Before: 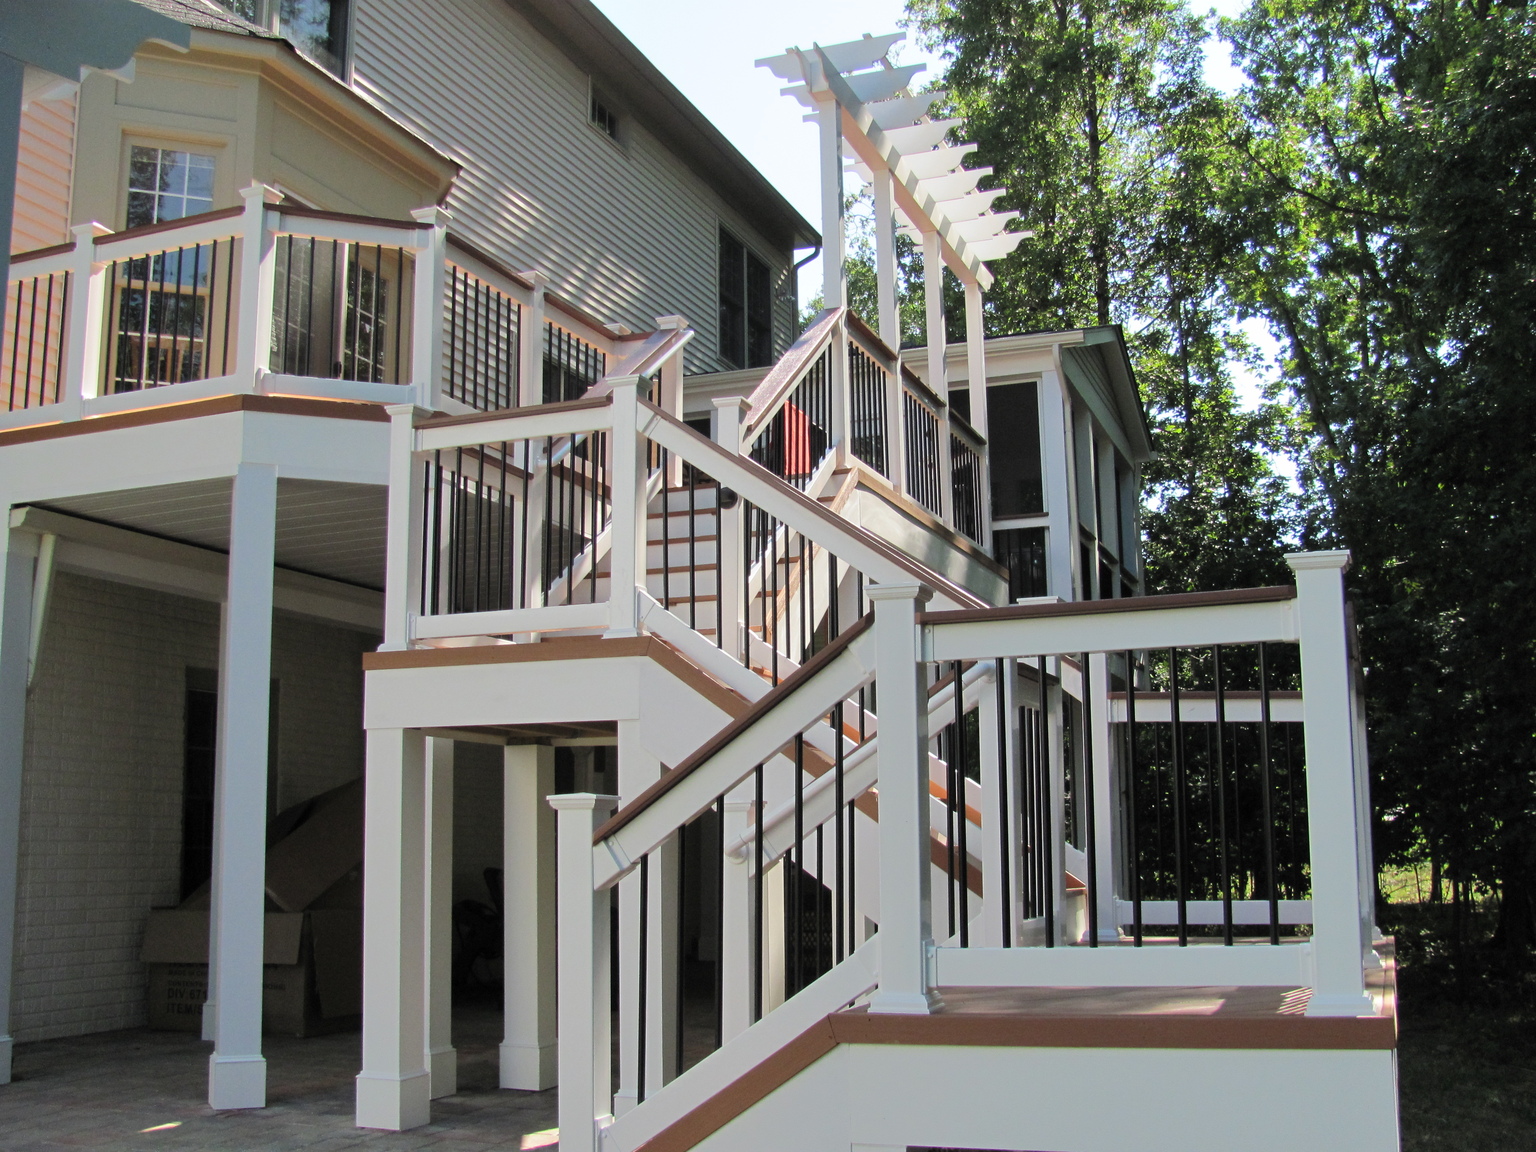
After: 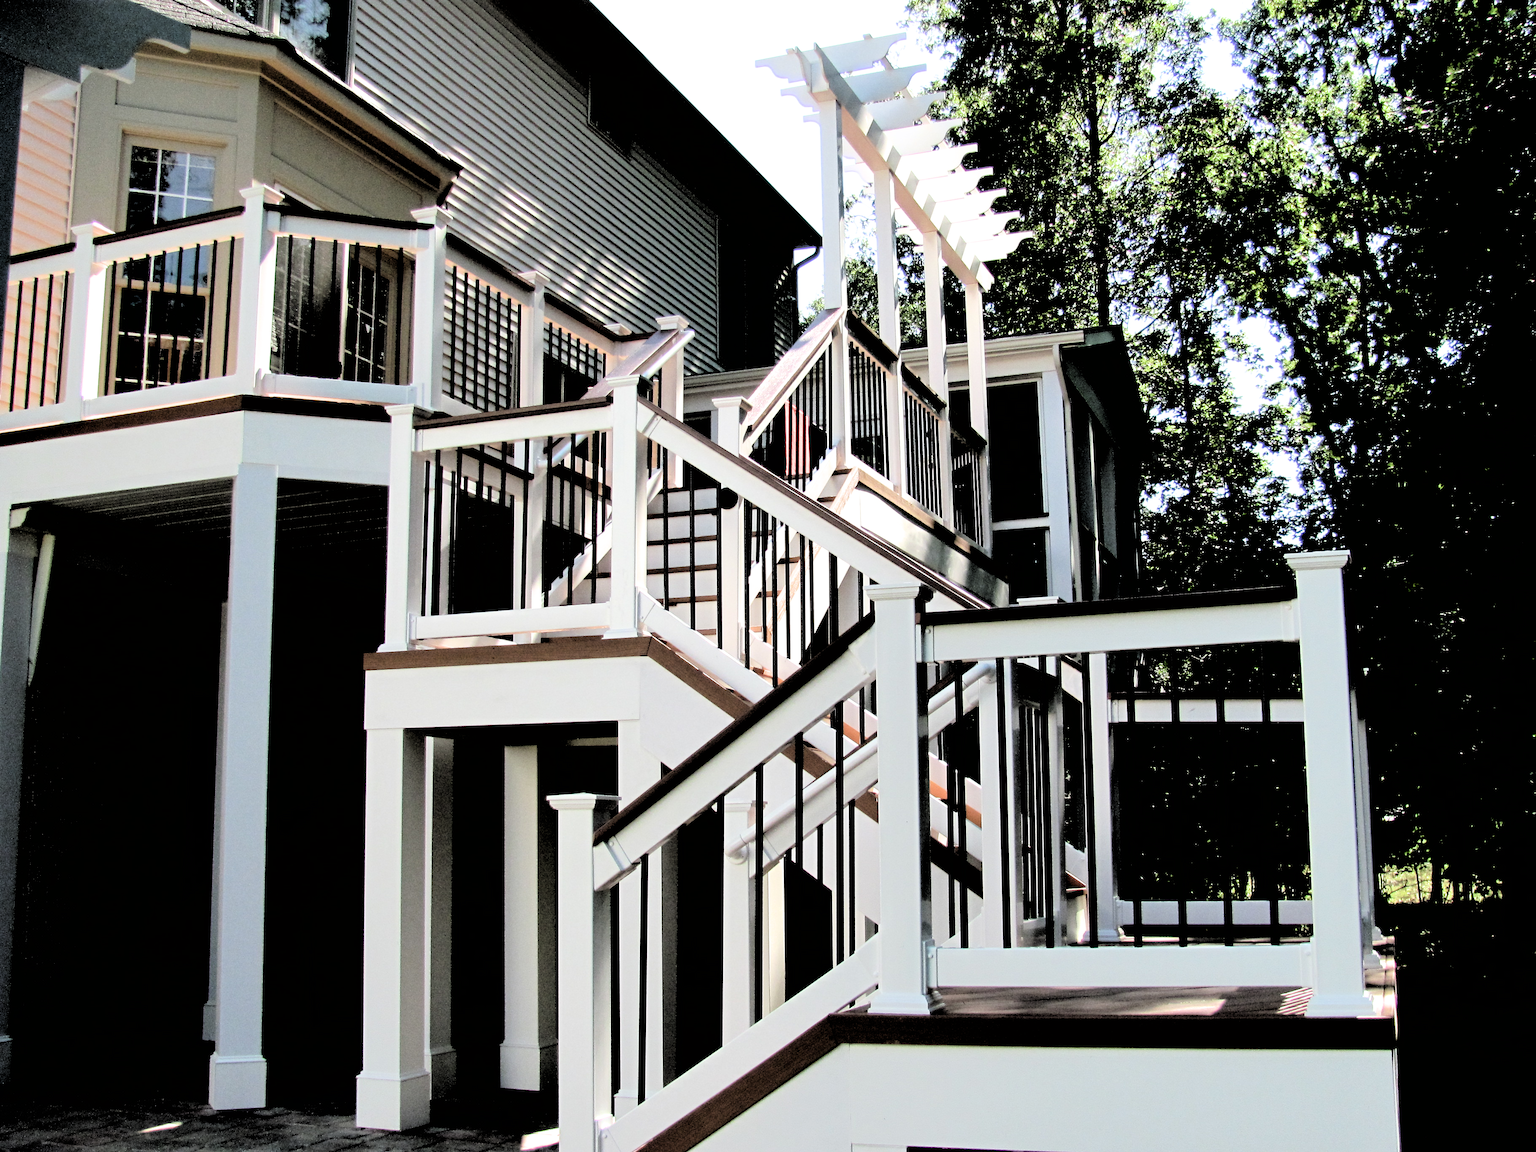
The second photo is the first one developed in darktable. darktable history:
filmic rgb: black relative exposure -1.07 EV, white relative exposure 2.08 EV, hardness 1.59, contrast 2.234, color science v6 (2022)
